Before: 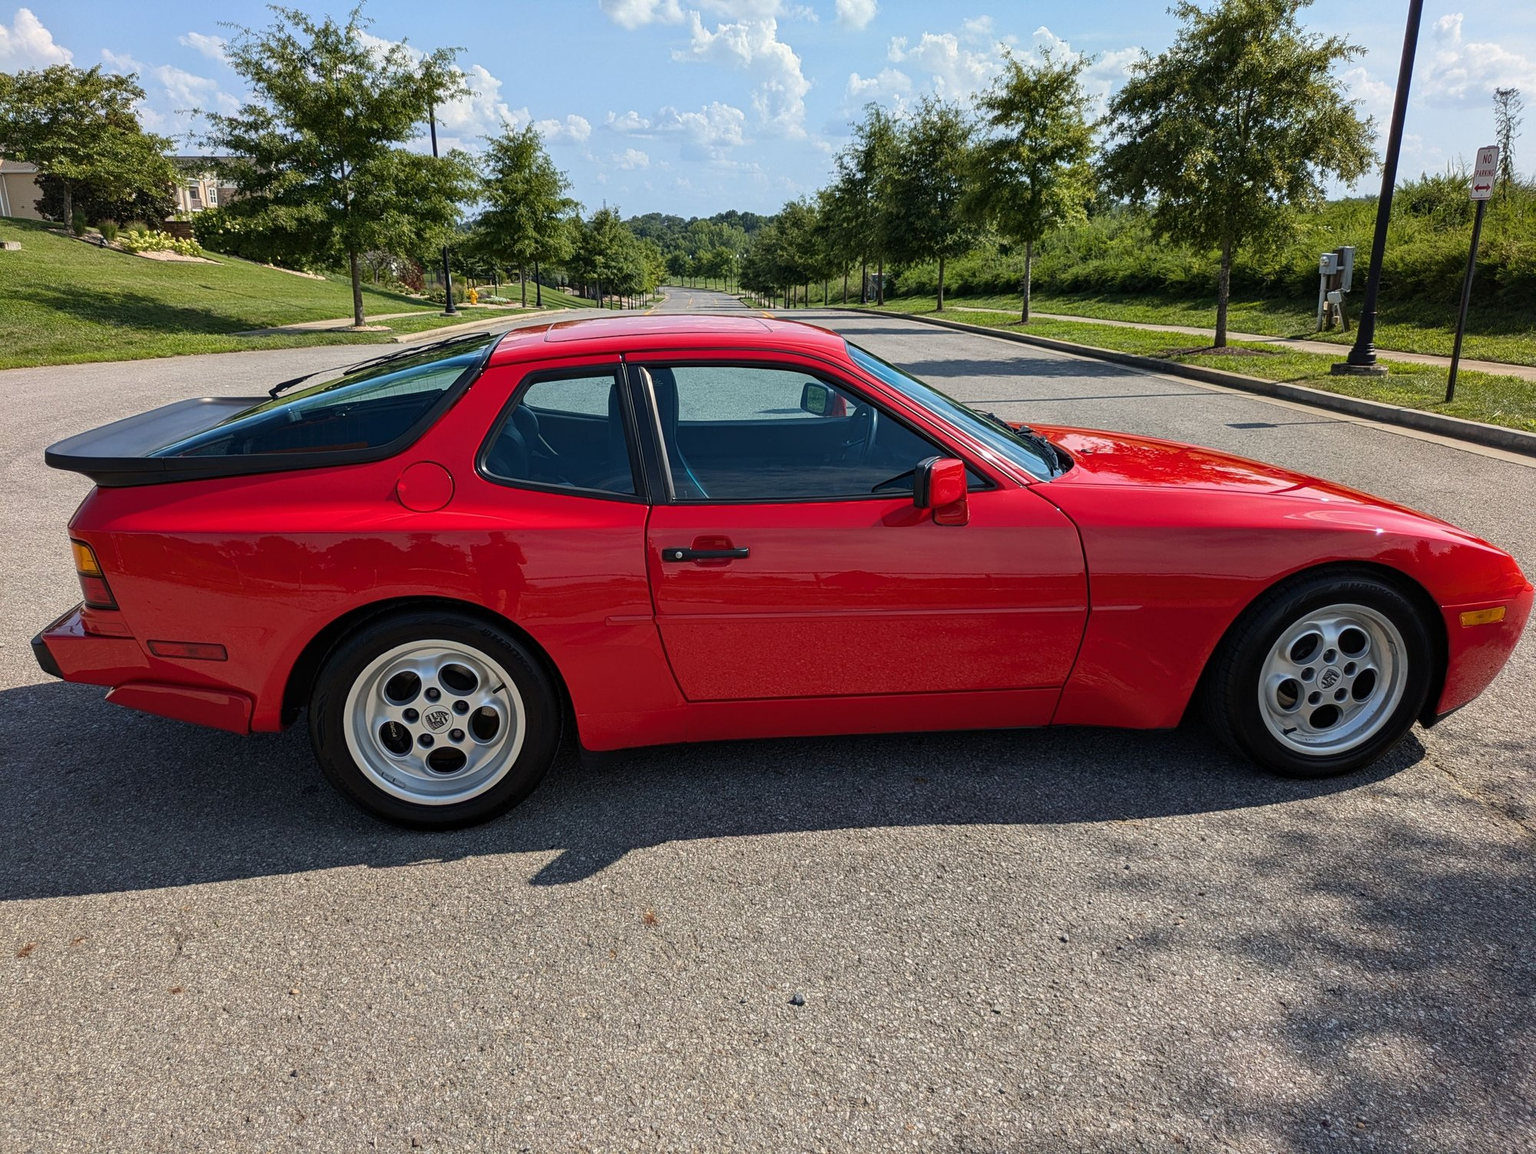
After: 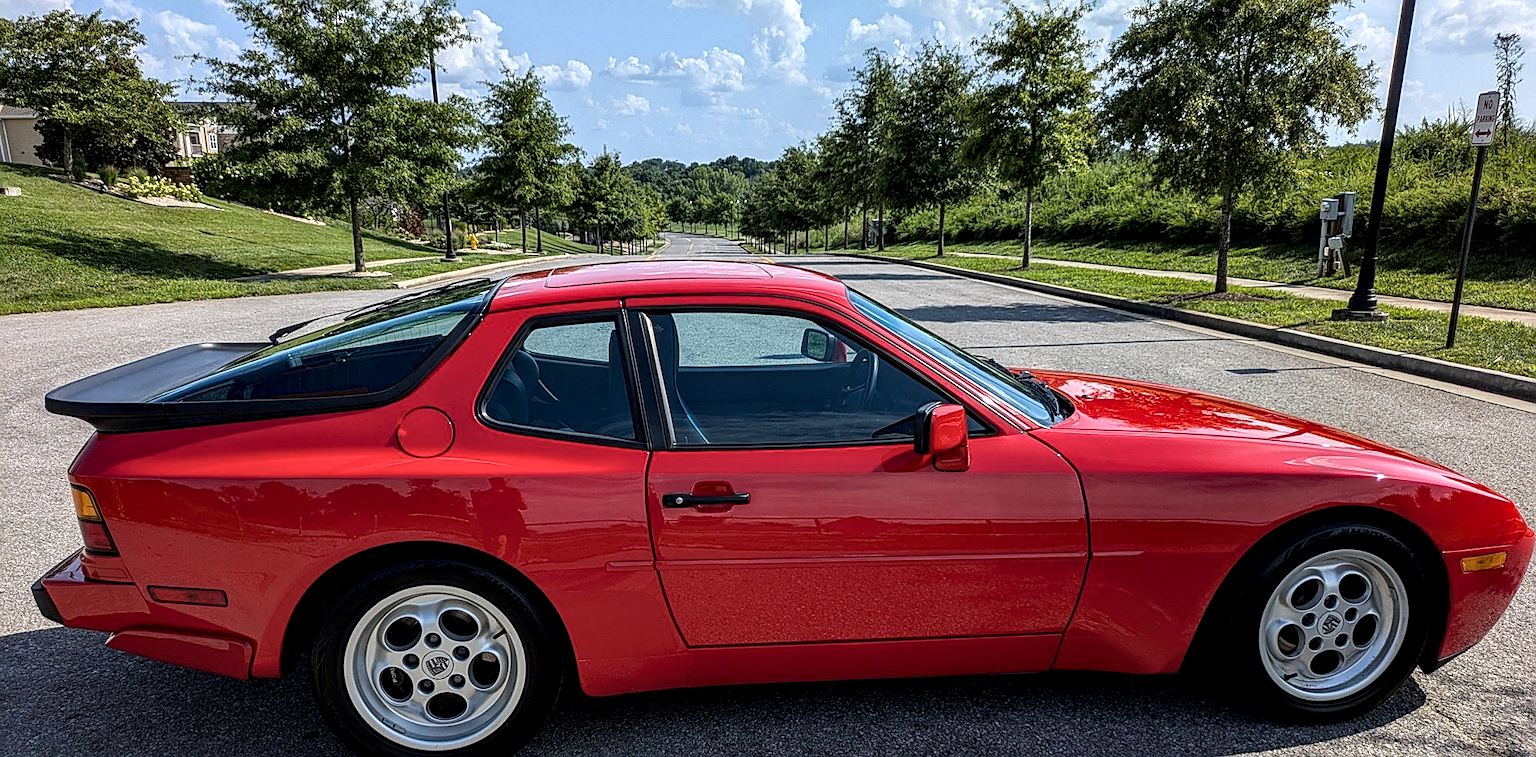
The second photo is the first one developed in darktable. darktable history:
crop and rotate: top 4.848%, bottom 29.503%
sharpen: on, module defaults
white balance: red 0.974, blue 1.044
local contrast: detail 160%
